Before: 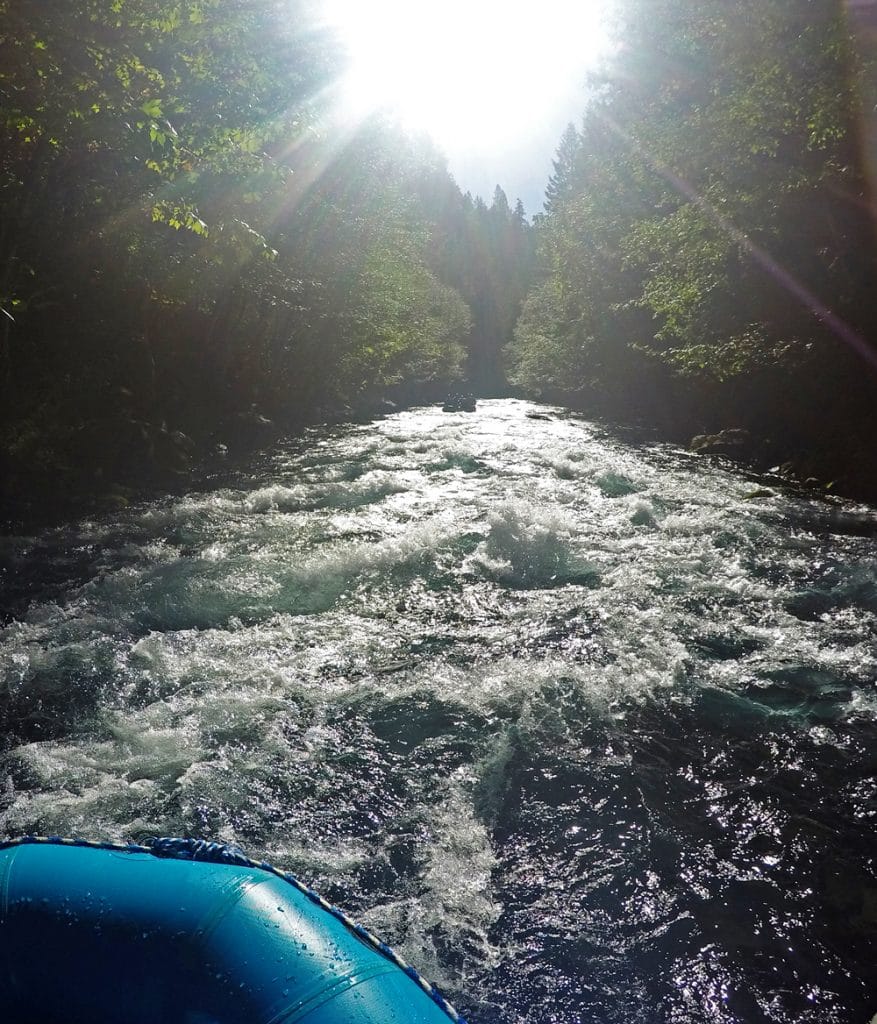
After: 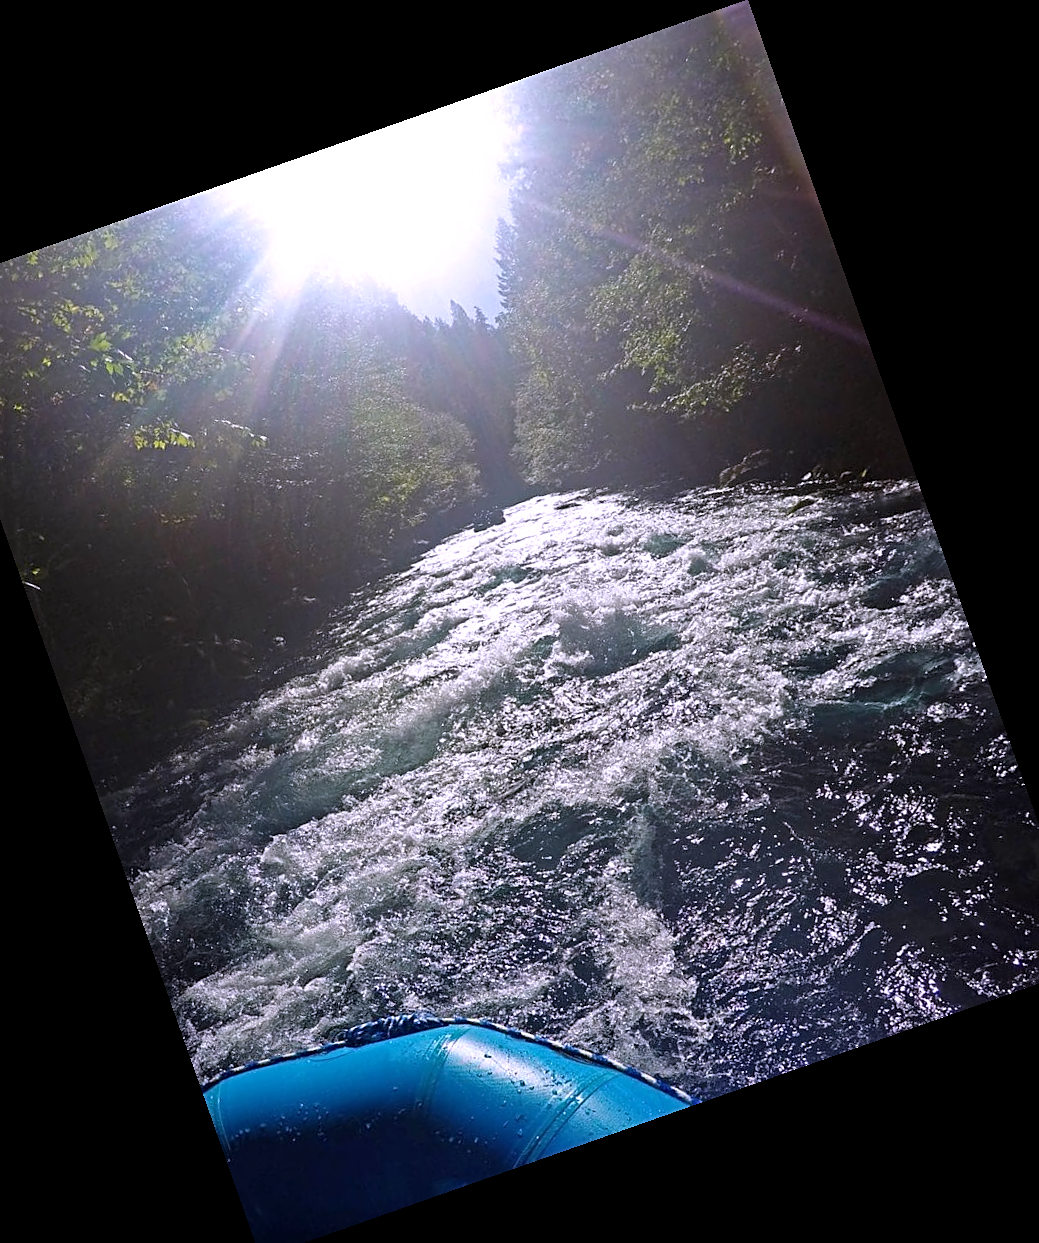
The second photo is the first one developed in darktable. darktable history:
white balance: red 1.042, blue 1.17
crop and rotate: angle 19.43°, left 6.812%, right 4.125%, bottom 1.087%
sharpen: on, module defaults
